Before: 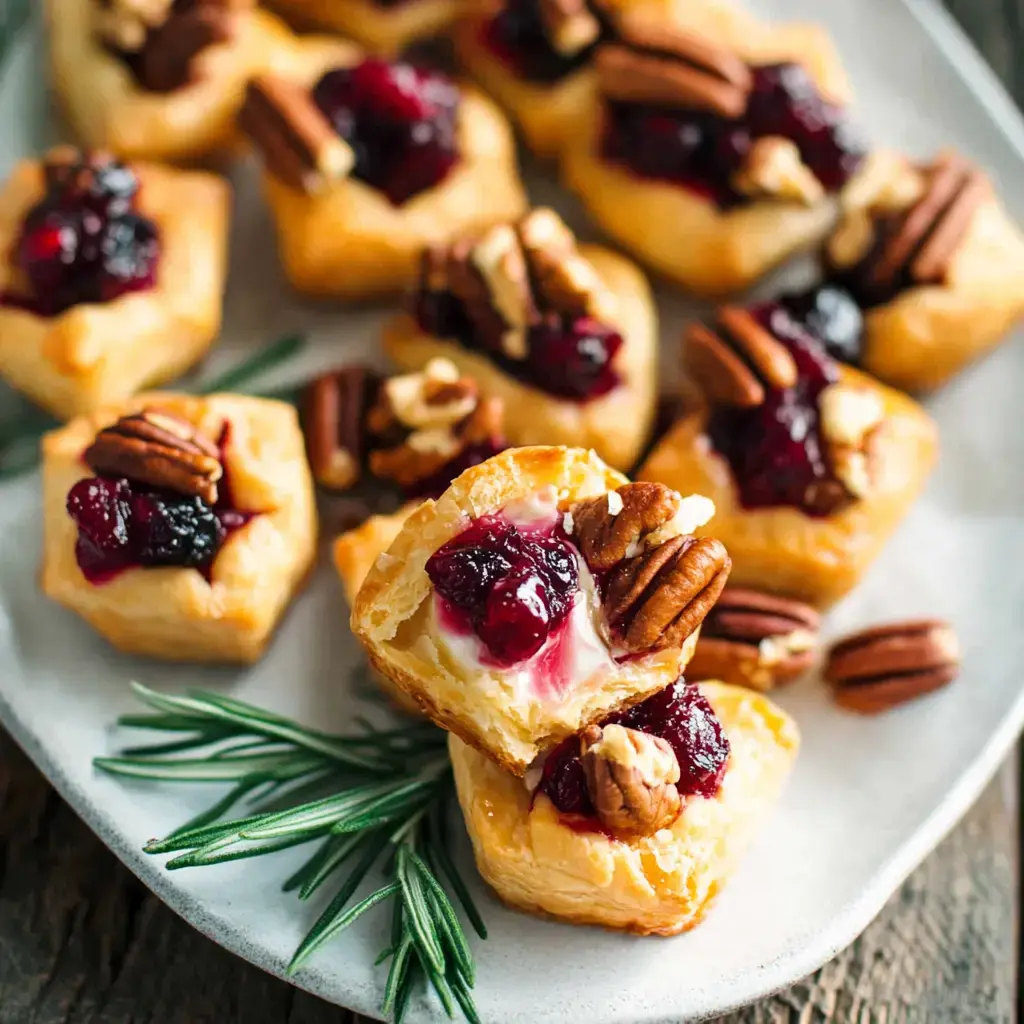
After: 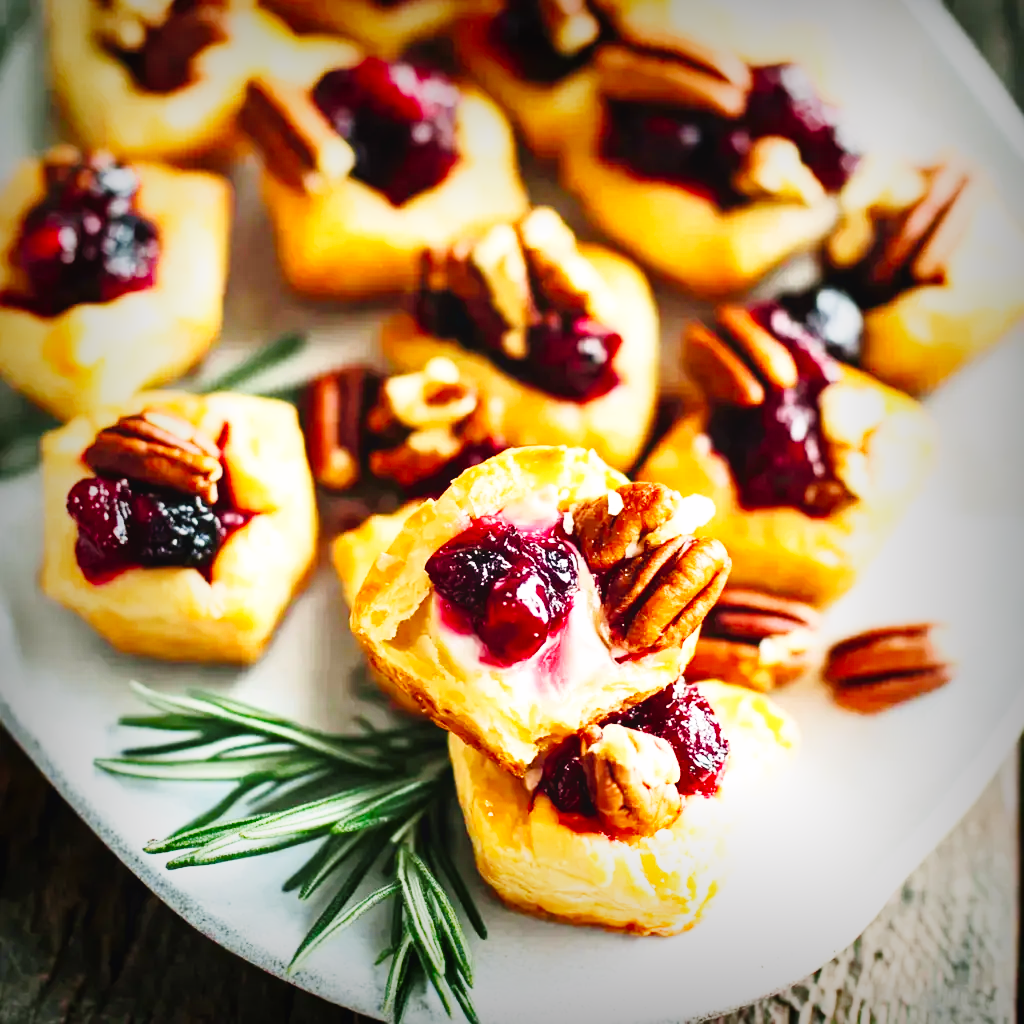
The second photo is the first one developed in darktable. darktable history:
vignetting: fall-off start 53.2%, brightness -0.594, saturation 0, automatic ratio true, width/height ratio 1.313, shape 0.22, unbound false
tone curve: curves: ch0 [(0, 0.024) (0.119, 0.146) (0.474, 0.464) (0.718, 0.721) (0.817, 0.839) (1, 0.998)]; ch1 [(0, 0) (0.377, 0.416) (0.439, 0.451) (0.477, 0.477) (0.501, 0.503) (0.538, 0.544) (0.58, 0.602) (0.664, 0.676) (0.783, 0.804) (1, 1)]; ch2 [(0, 0) (0.38, 0.405) (0.463, 0.456) (0.498, 0.497) (0.524, 0.535) (0.578, 0.576) (0.648, 0.665) (1, 1)], color space Lab, independent channels, preserve colors none
base curve: curves: ch0 [(0, 0.003) (0.001, 0.002) (0.006, 0.004) (0.02, 0.022) (0.048, 0.086) (0.094, 0.234) (0.162, 0.431) (0.258, 0.629) (0.385, 0.8) (0.548, 0.918) (0.751, 0.988) (1, 1)], preserve colors none
